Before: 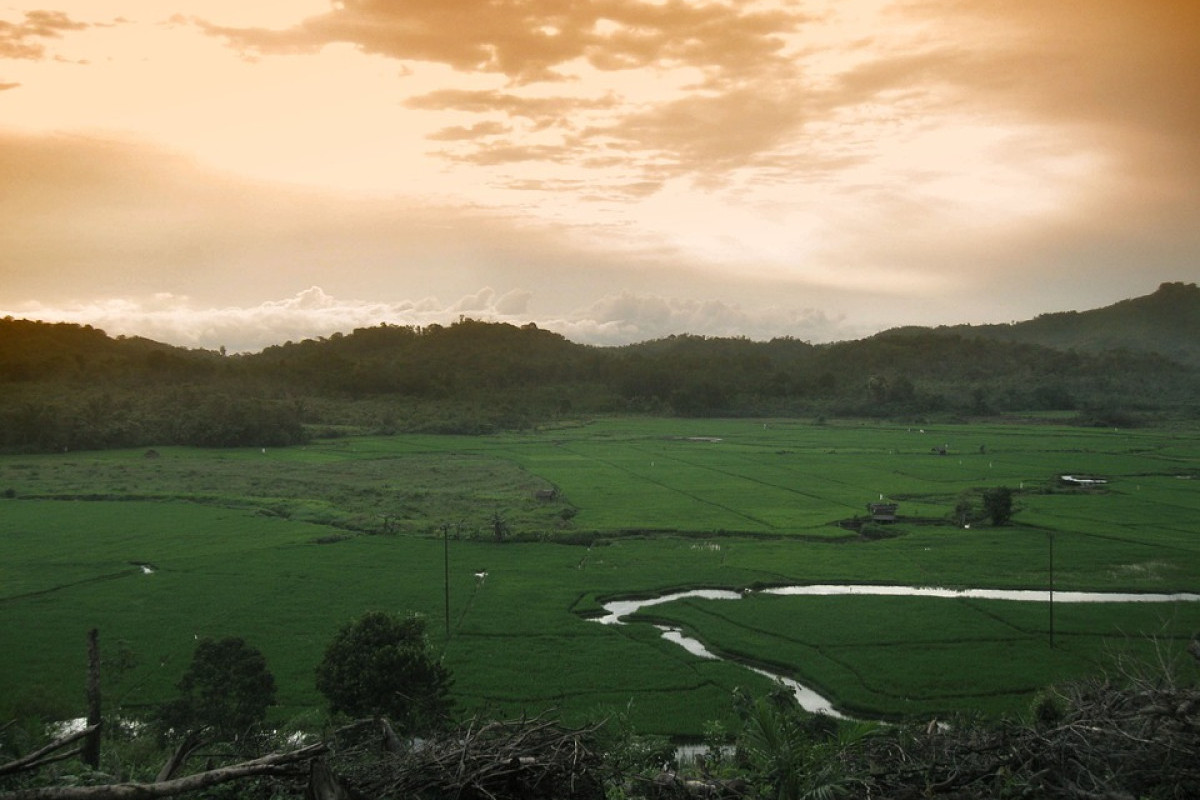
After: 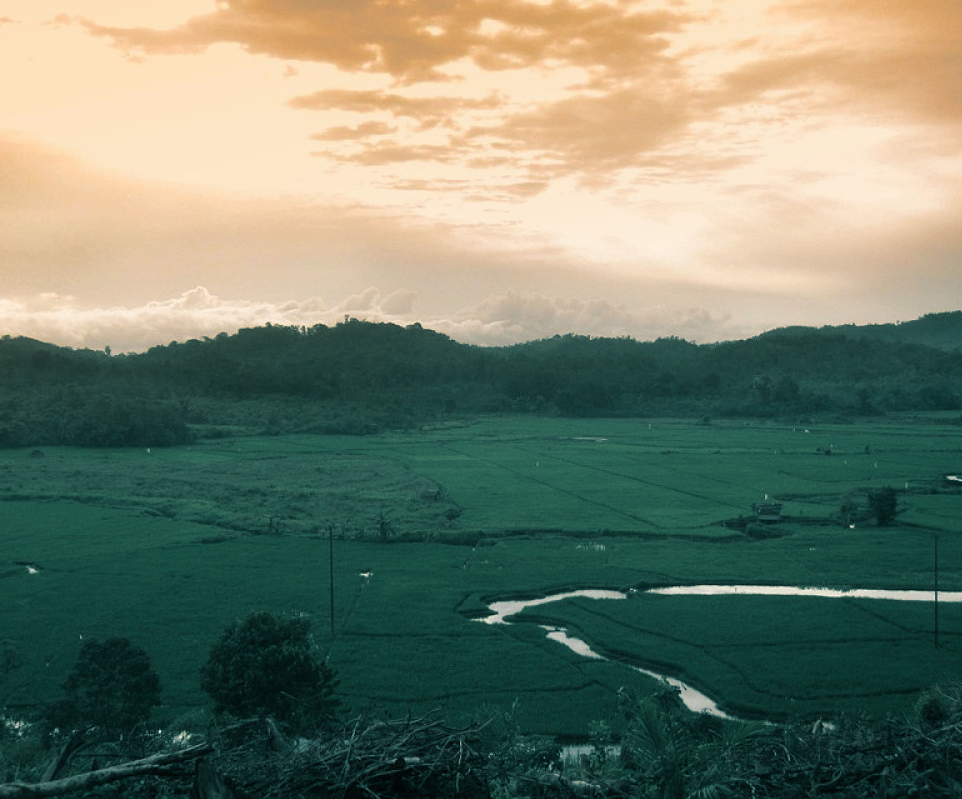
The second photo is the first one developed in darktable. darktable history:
split-toning: shadows › hue 186.43°, highlights › hue 49.29°, compress 30.29%
crop and rotate: left 9.597%, right 10.195%
